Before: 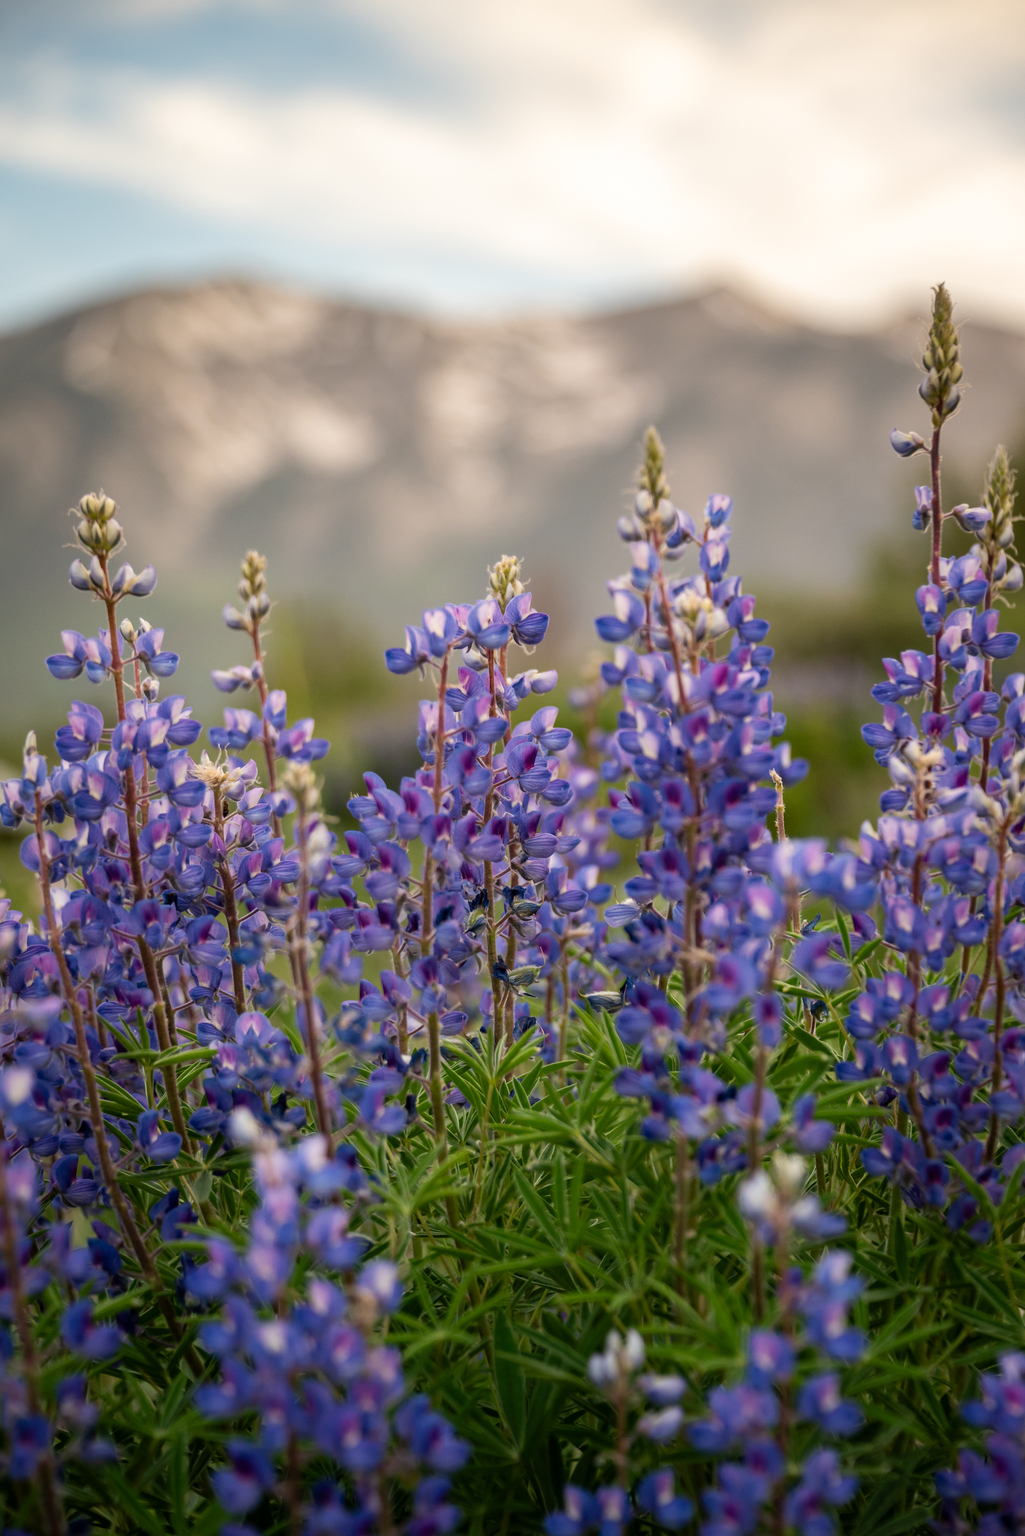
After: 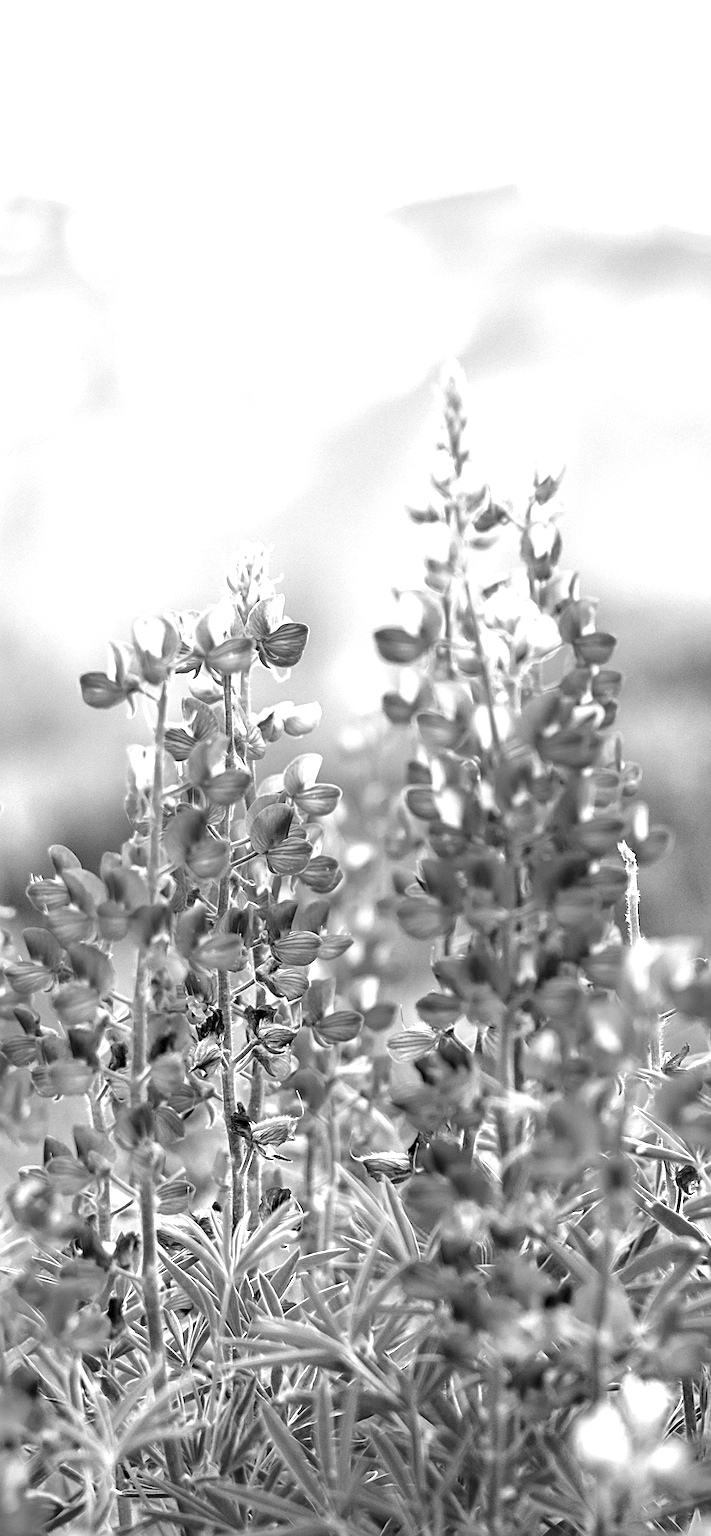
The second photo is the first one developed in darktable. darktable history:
sharpen: on, module defaults
local contrast: mode bilateral grid, contrast 15, coarseness 36, detail 105%, midtone range 0.2
crop: left 32.075%, top 10.976%, right 18.355%, bottom 17.596%
exposure: black level correction 0, exposure 1.45 EV, compensate exposure bias true, compensate highlight preservation false
rgb levels: preserve colors max RGB
monochrome: a 26.22, b 42.67, size 0.8
tone equalizer: -8 EV 0.001 EV, -7 EV -0.002 EV, -6 EV 0.002 EV, -5 EV -0.03 EV, -4 EV -0.116 EV, -3 EV -0.169 EV, -2 EV 0.24 EV, -1 EV 0.702 EV, +0 EV 0.493 EV
